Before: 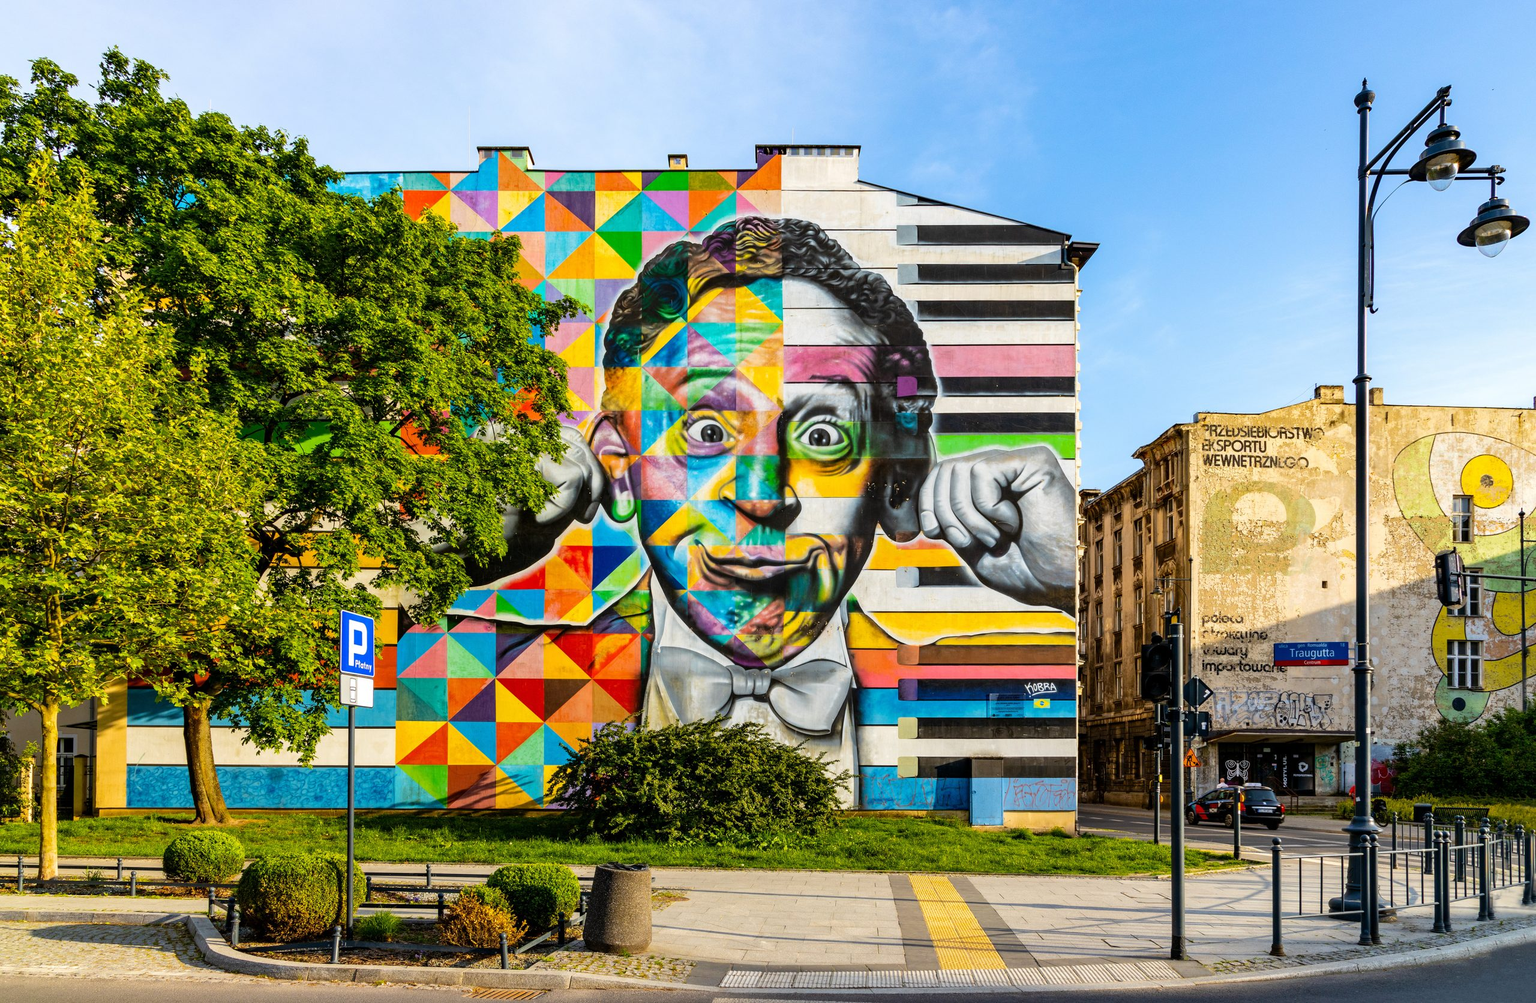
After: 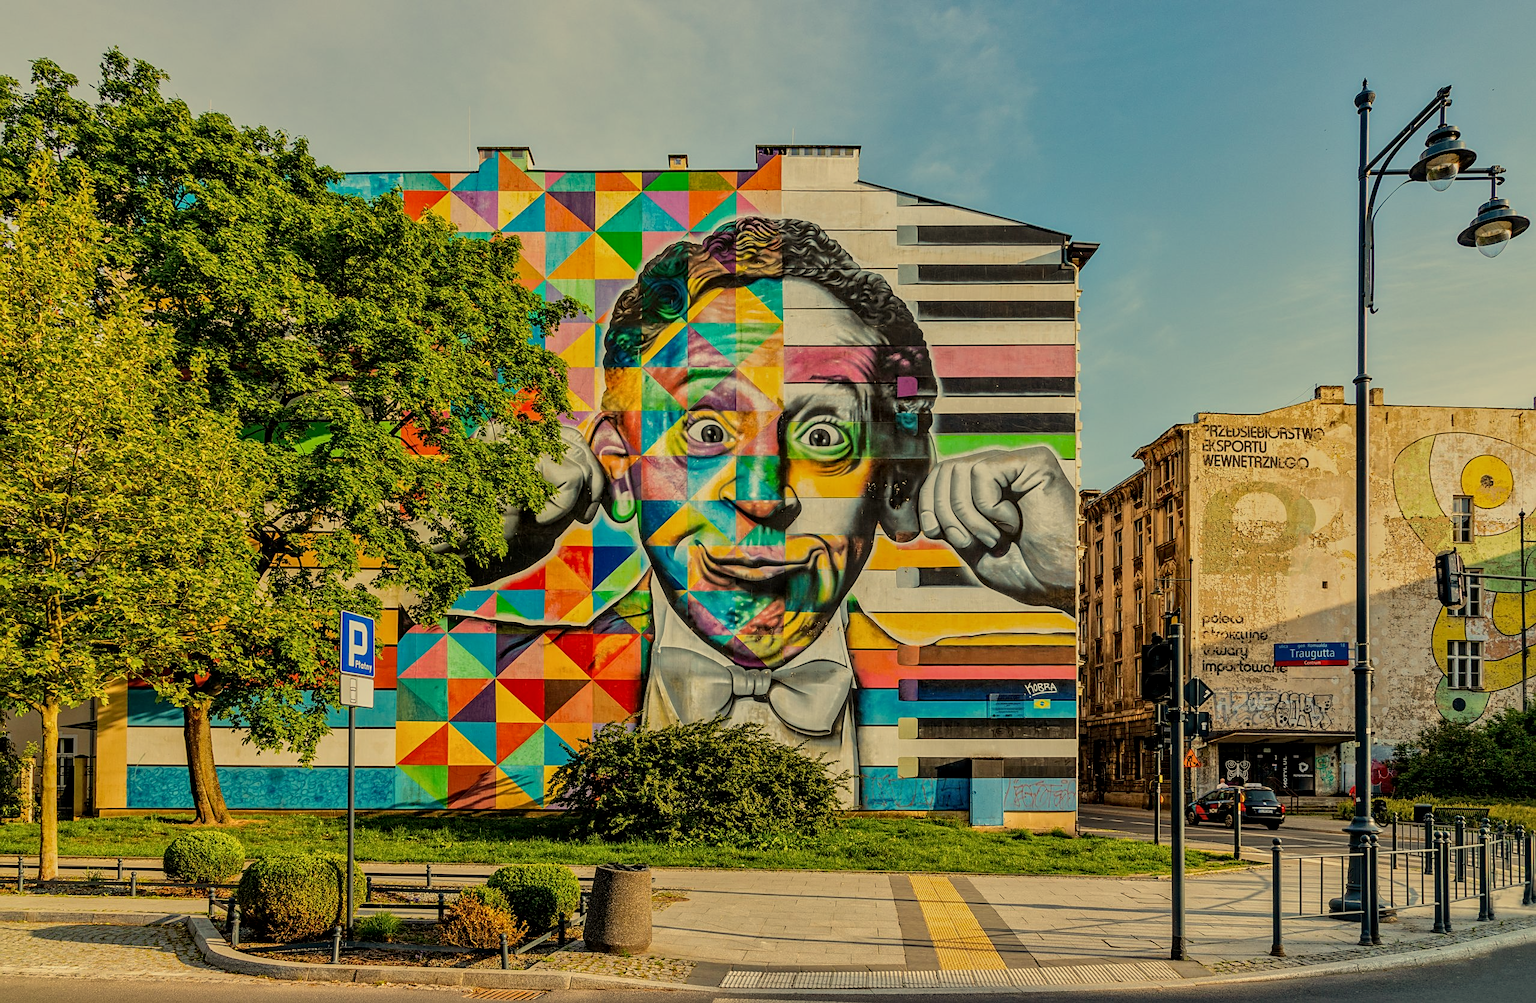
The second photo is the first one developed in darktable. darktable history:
sharpen: on, module defaults
white balance: red 1.08, blue 0.791
local contrast: on, module defaults
tone equalizer: -8 EV -0.002 EV, -7 EV 0.005 EV, -6 EV -0.008 EV, -5 EV 0.007 EV, -4 EV -0.042 EV, -3 EV -0.233 EV, -2 EV -0.662 EV, -1 EV -0.983 EV, +0 EV -0.969 EV, smoothing diameter 2%, edges refinement/feathering 20, mask exposure compensation -1.57 EV, filter diffusion 5
